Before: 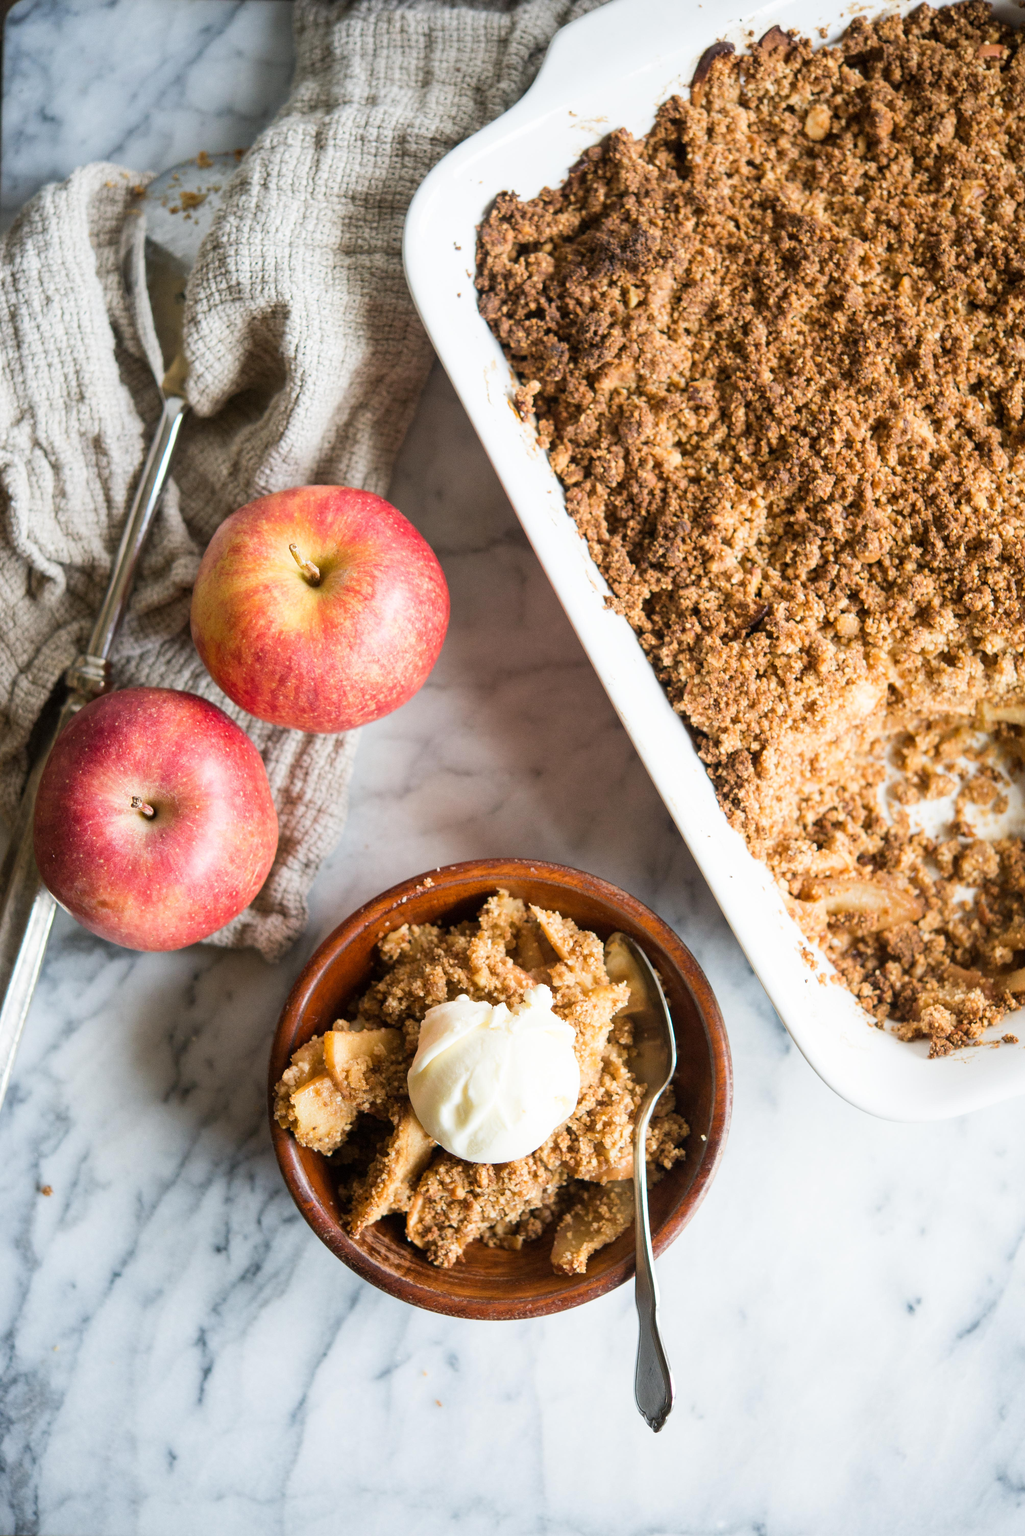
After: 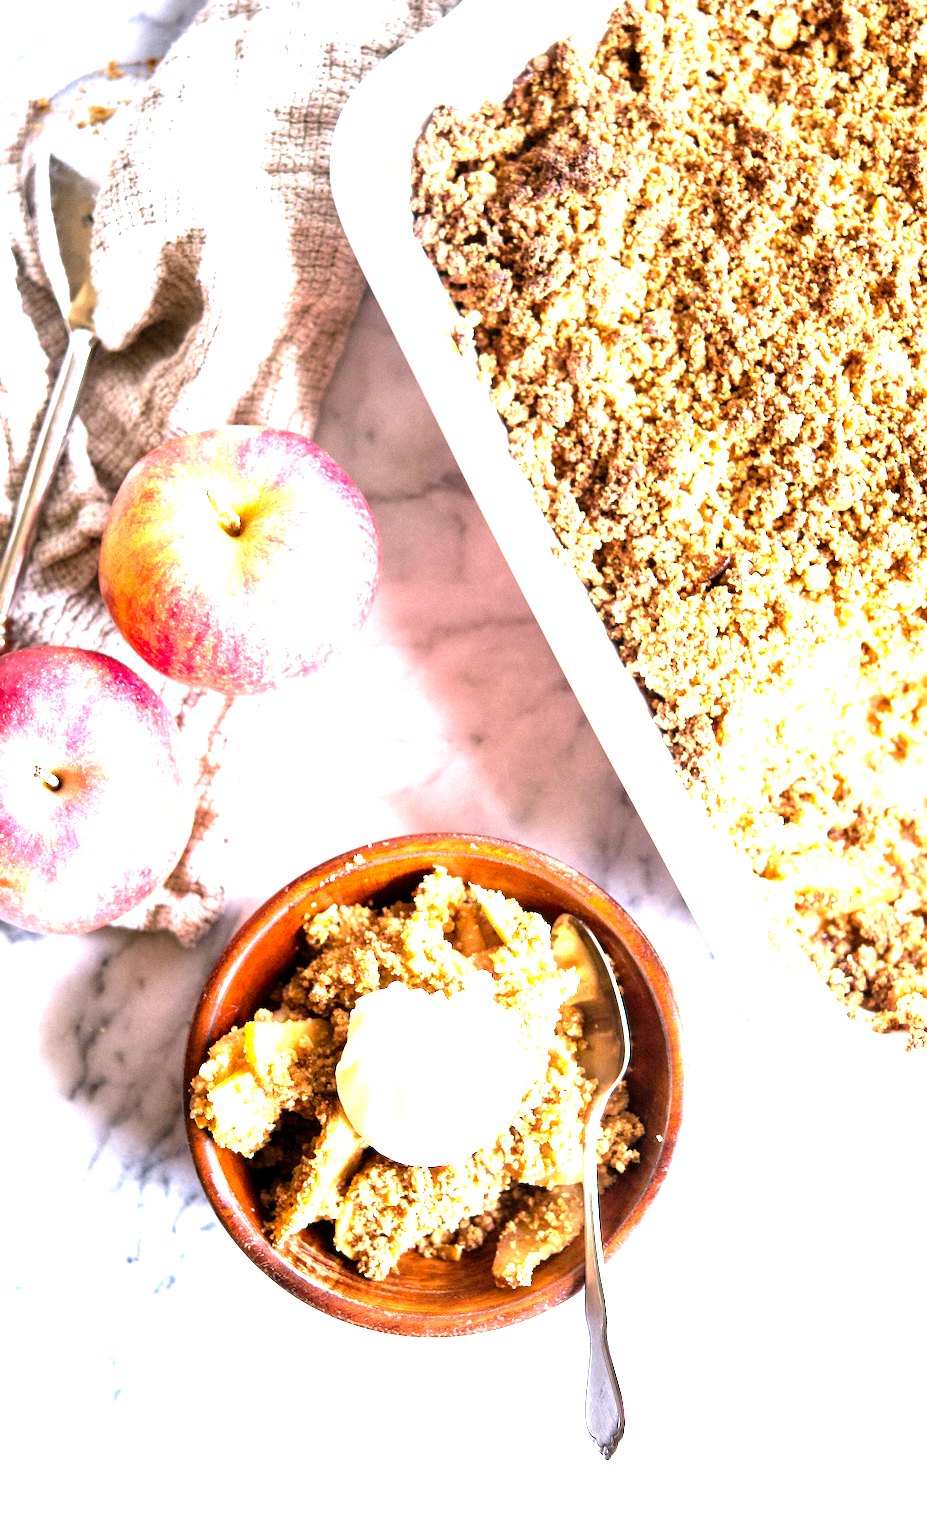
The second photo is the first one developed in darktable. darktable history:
exposure: black level correction 0.002, exposure 0.15 EV, compensate highlight preservation false
levels: levels [0, 0.281, 0.562]
crop: left 9.807%, top 6.259%, right 7.334%, bottom 2.177%
white balance: red 1.066, blue 1.119
contrast brightness saturation: saturation -0.05
